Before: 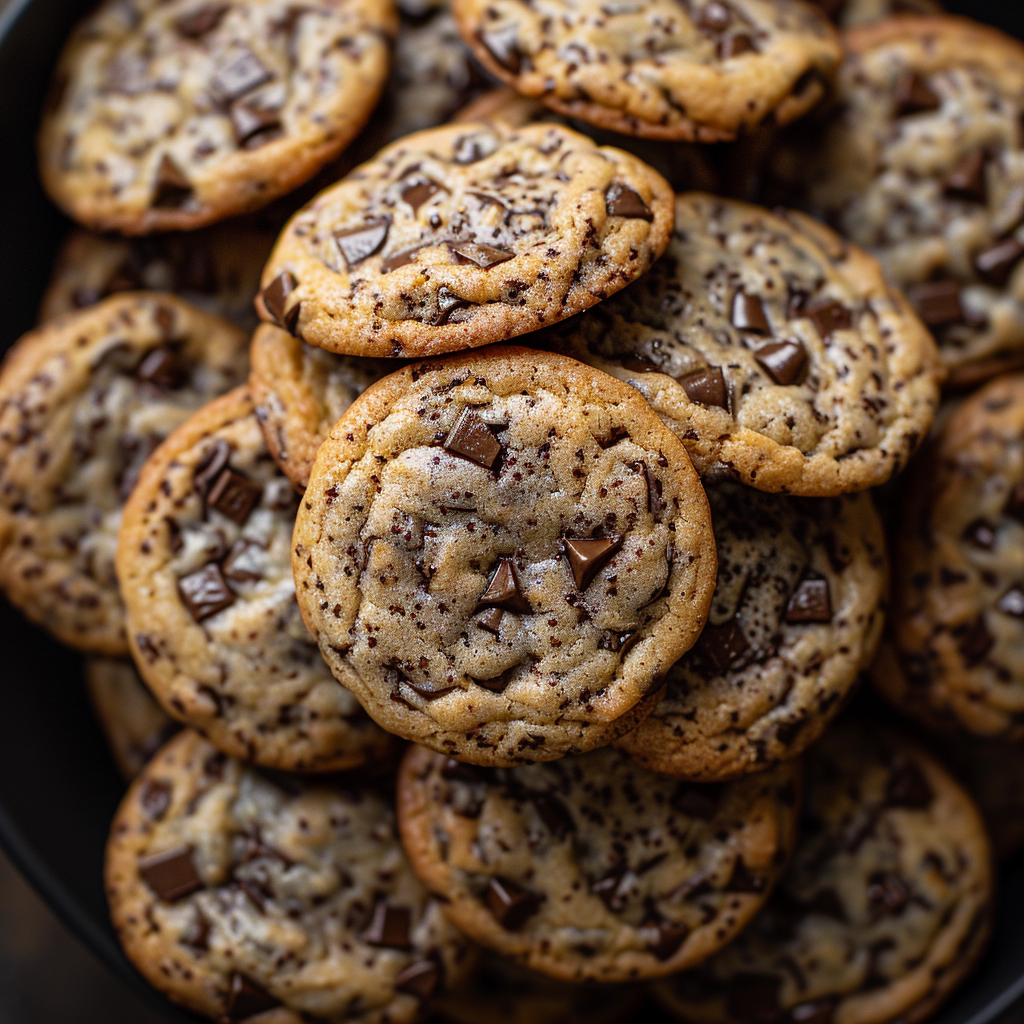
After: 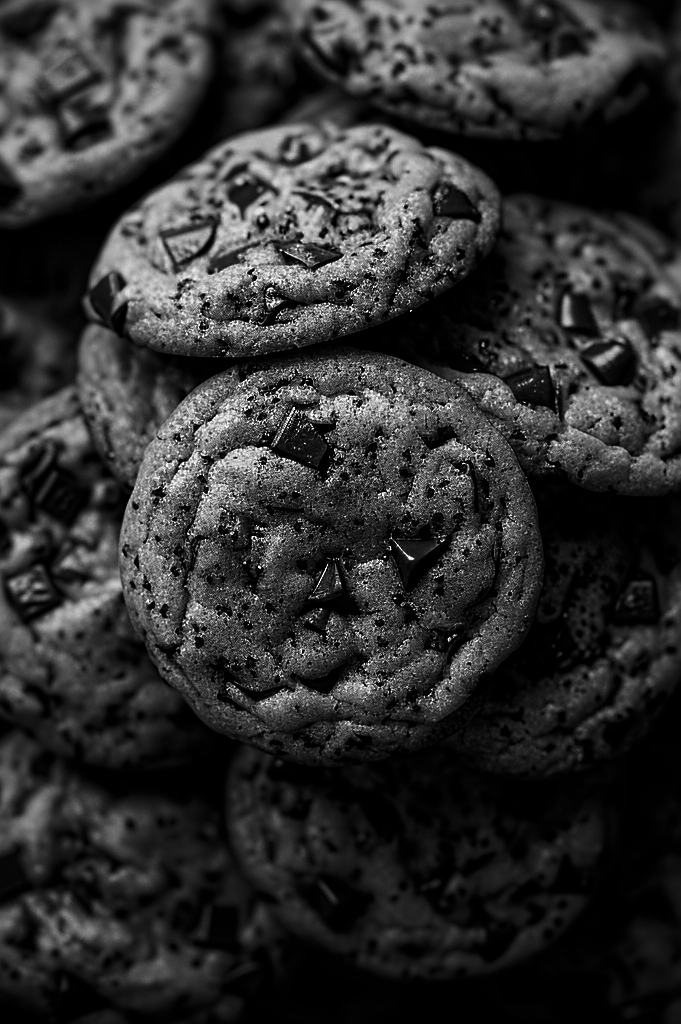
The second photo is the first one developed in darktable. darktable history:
crop: left 16.899%, right 16.556%
contrast brightness saturation: contrast -0.03, brightness -0.59, saturation -1
vignetting: fall-off radius 60.92%
sharpen: on, module defaults
